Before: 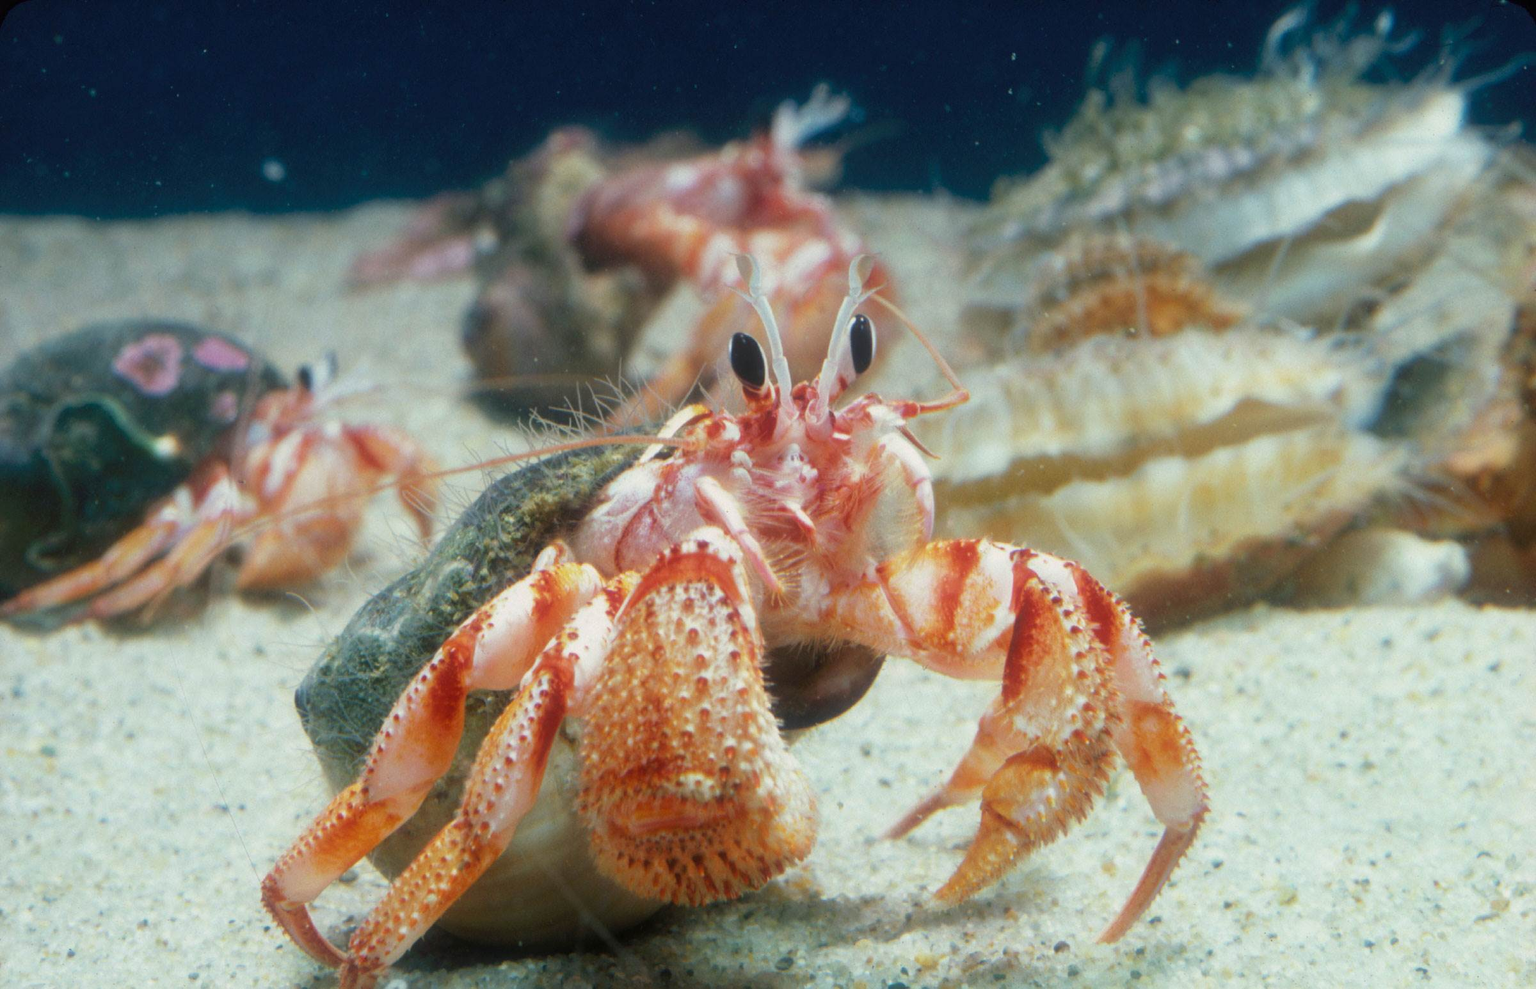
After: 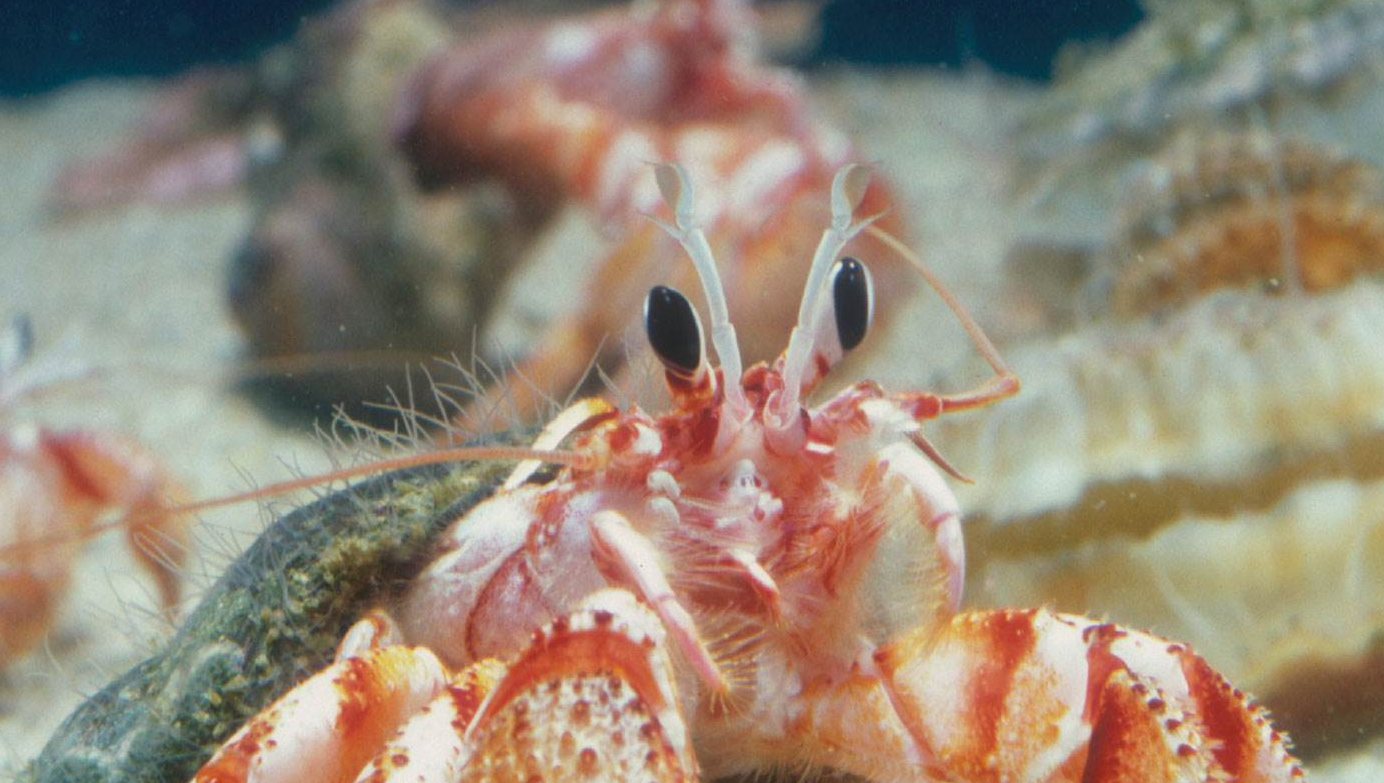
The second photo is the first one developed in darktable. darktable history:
shadows and highlights: shadows 29.32, highlights -28.85, low approximation 0.01, soften with gaussian
crop: left 20.665%, top 15.143%, right 21.661%, bottom 34.186%
